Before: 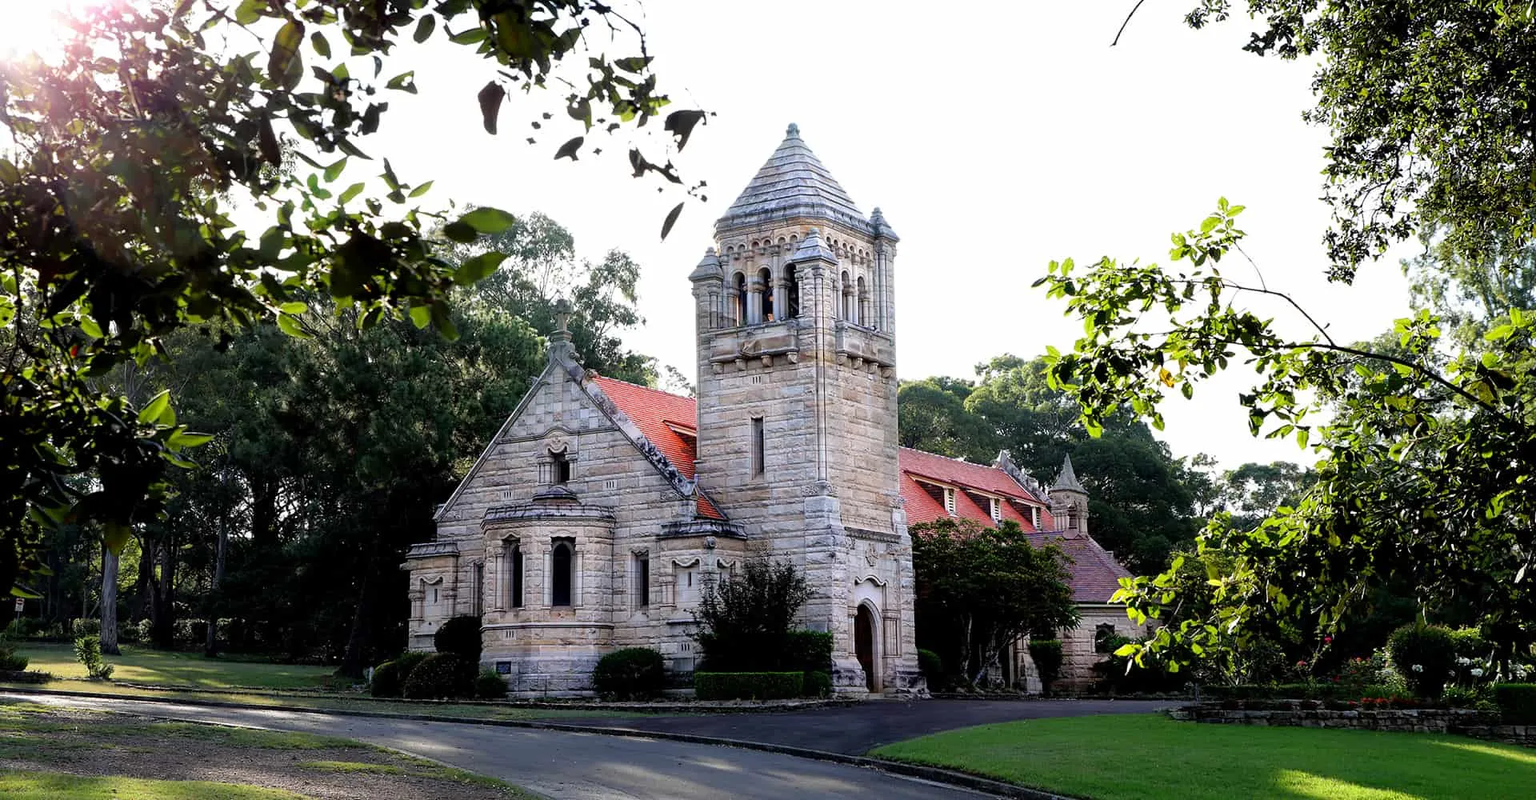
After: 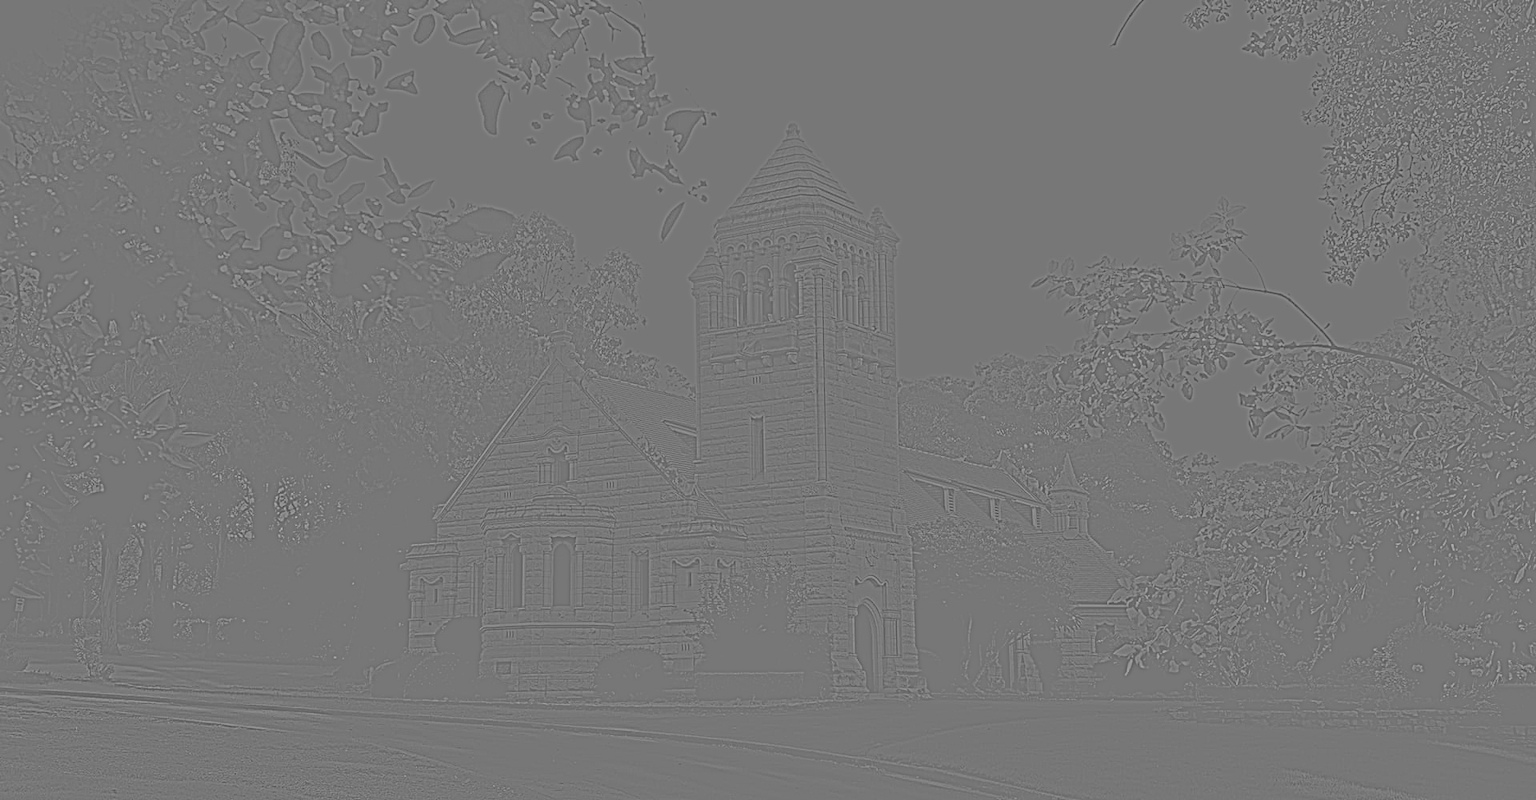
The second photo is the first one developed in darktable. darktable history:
white balance: emerald 1
highpass: sharpness 5.84%, contrast boost 8.44%
